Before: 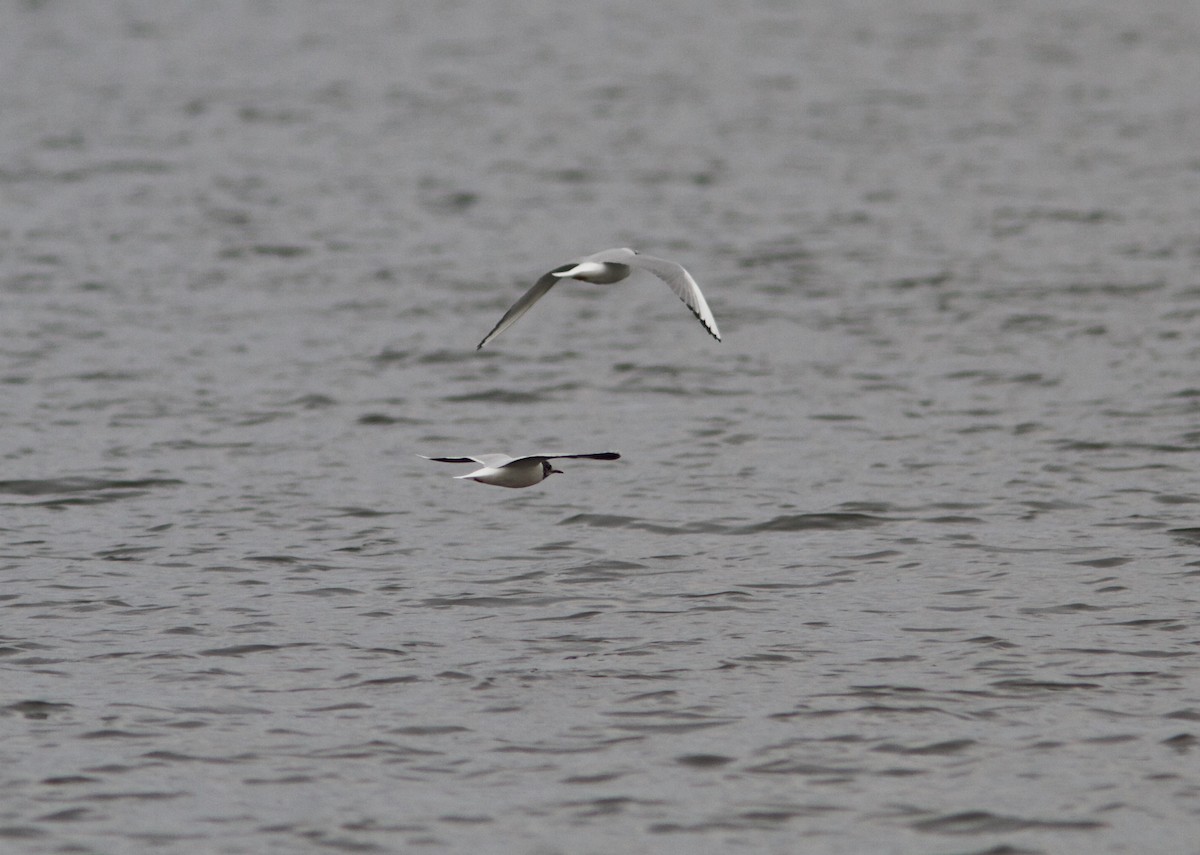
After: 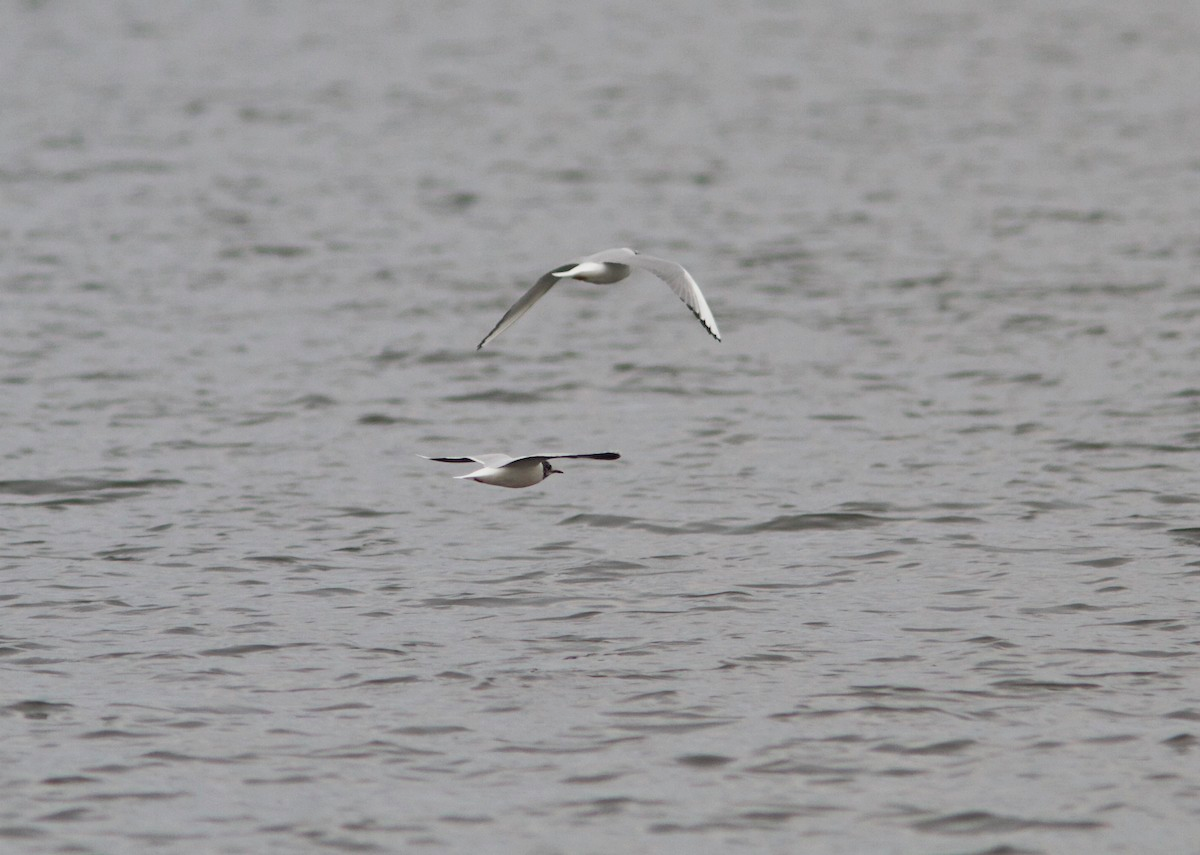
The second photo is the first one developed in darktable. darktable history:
contrast brightness saturation: brightness 0.121
